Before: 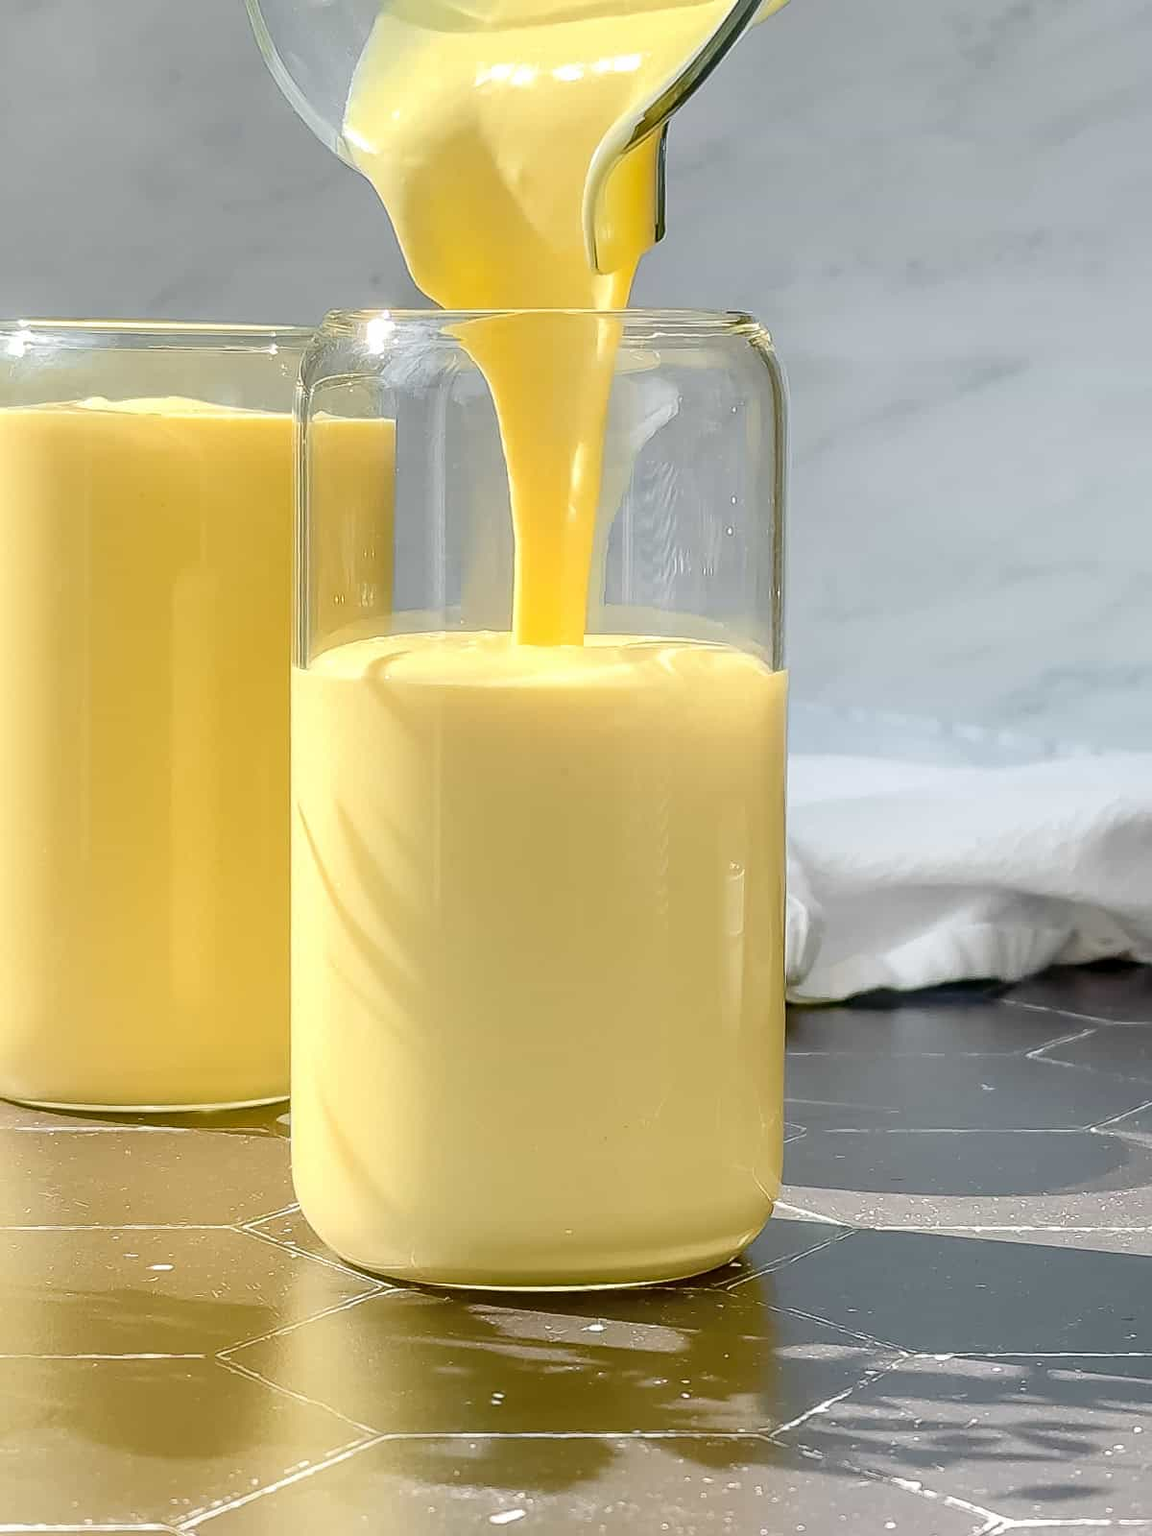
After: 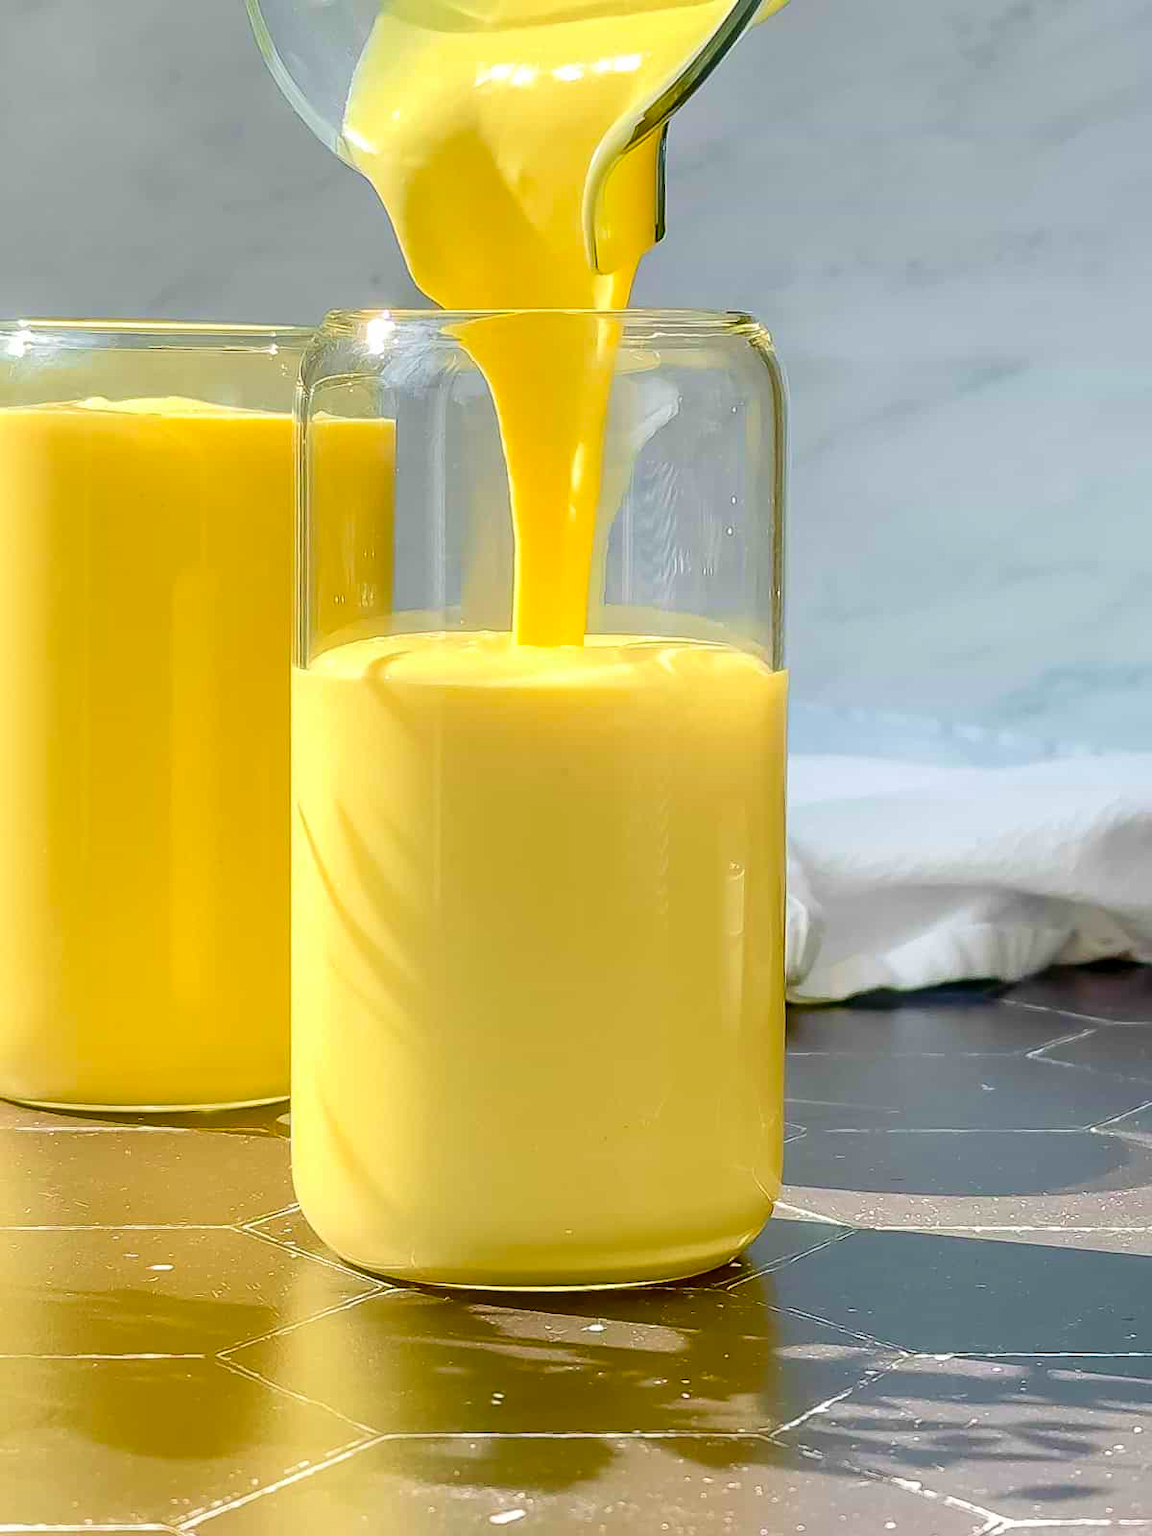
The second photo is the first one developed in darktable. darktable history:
contrast brightness saturation: saturation 0.5
velvia: on, module defaults
